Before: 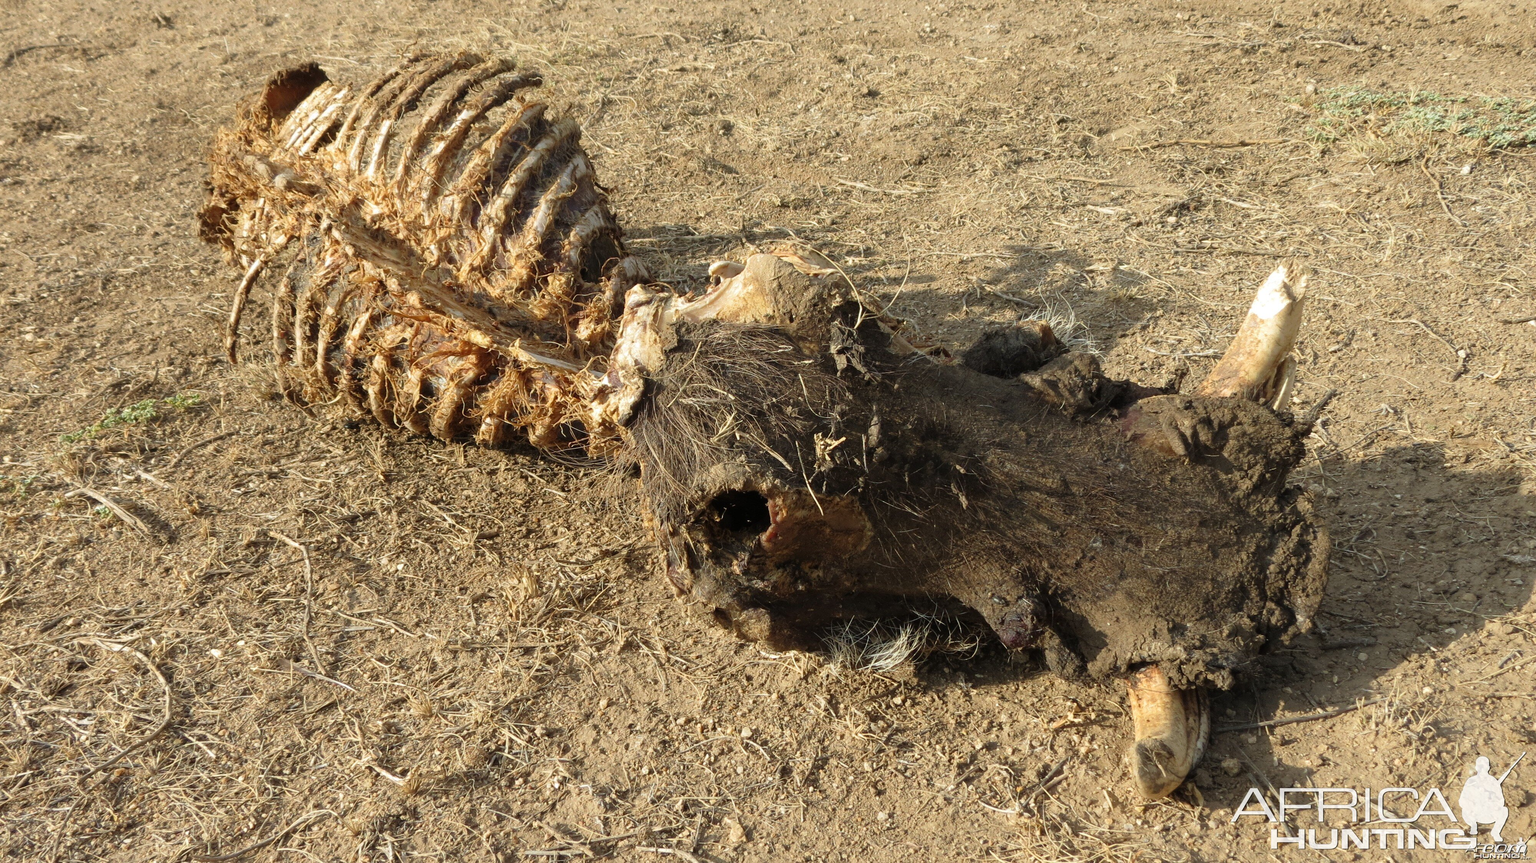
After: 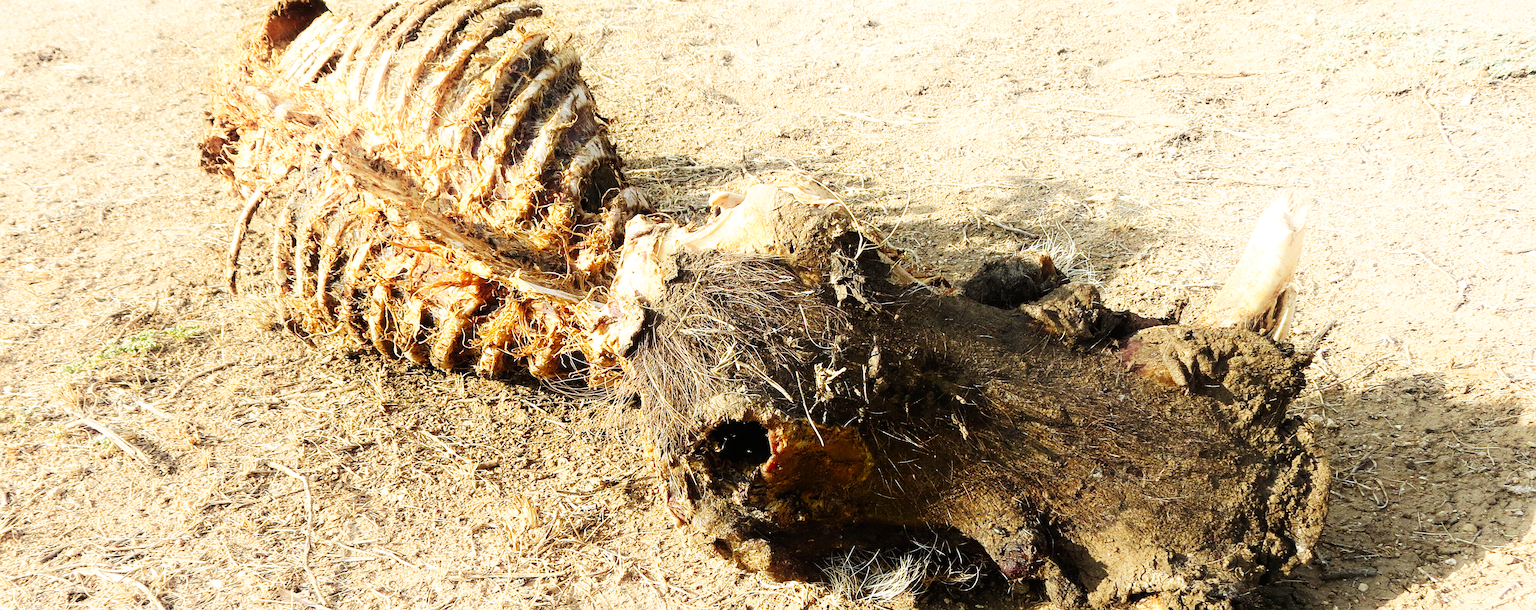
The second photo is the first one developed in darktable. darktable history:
crop and rotate: top 8.107%, bottom 21.182%
sharpen: on, module defaults
shadows and highlights: shadows -38.84, highlights 62.28, highlights color adjustment 0.494%, soften with gaussian
color balance rgb: perceptual saturation grading › global saturation -0.106%, global vibrance 20%
base curve: curves: ch0 [(0, 0) (0.007, 0.004) (0.027, 0.03) (0.046, 0.07) (0.207, 0.54) (0.442, 0.872) (0.673, 0.972) (1, 1)], preserve colors none
